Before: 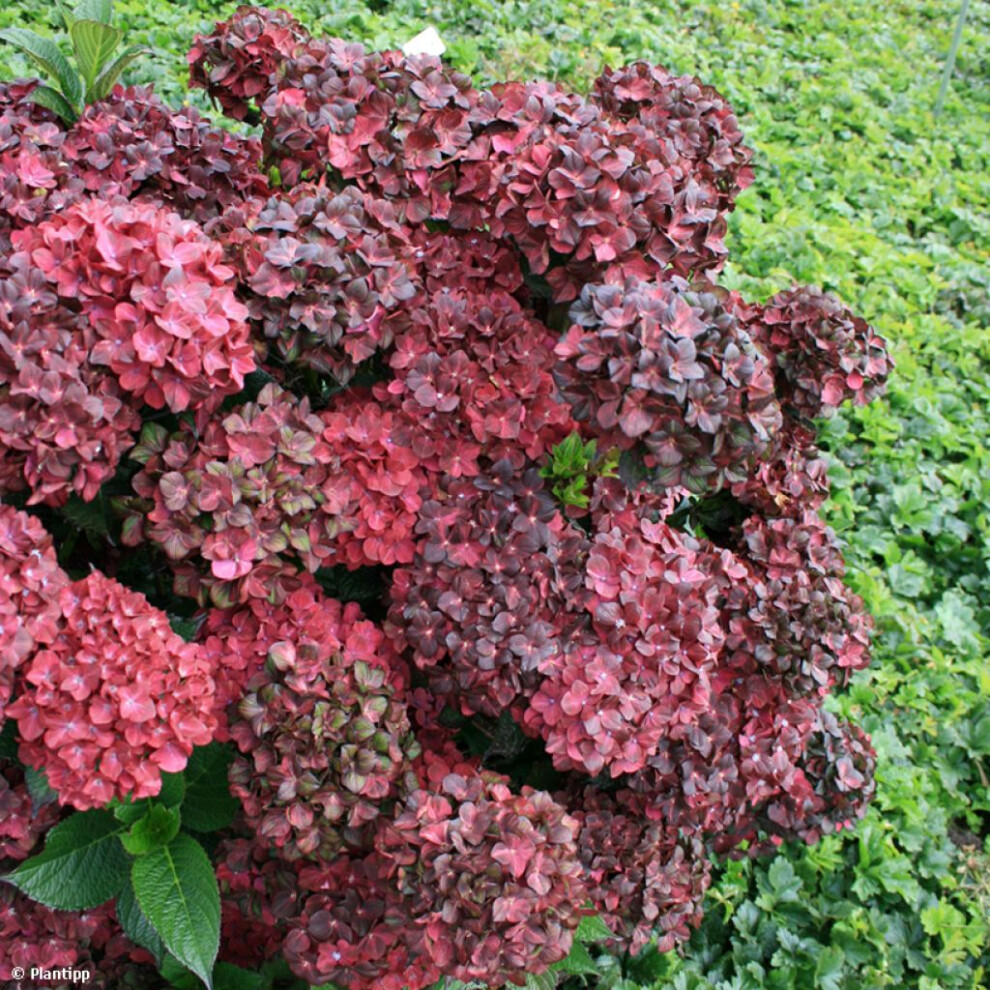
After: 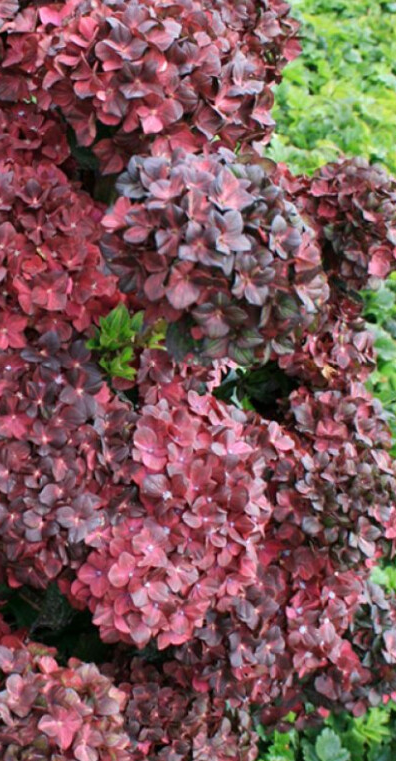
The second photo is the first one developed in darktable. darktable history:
crop: left 45.838%, top 12.93%, right 14.157%, bottom 10.158%
